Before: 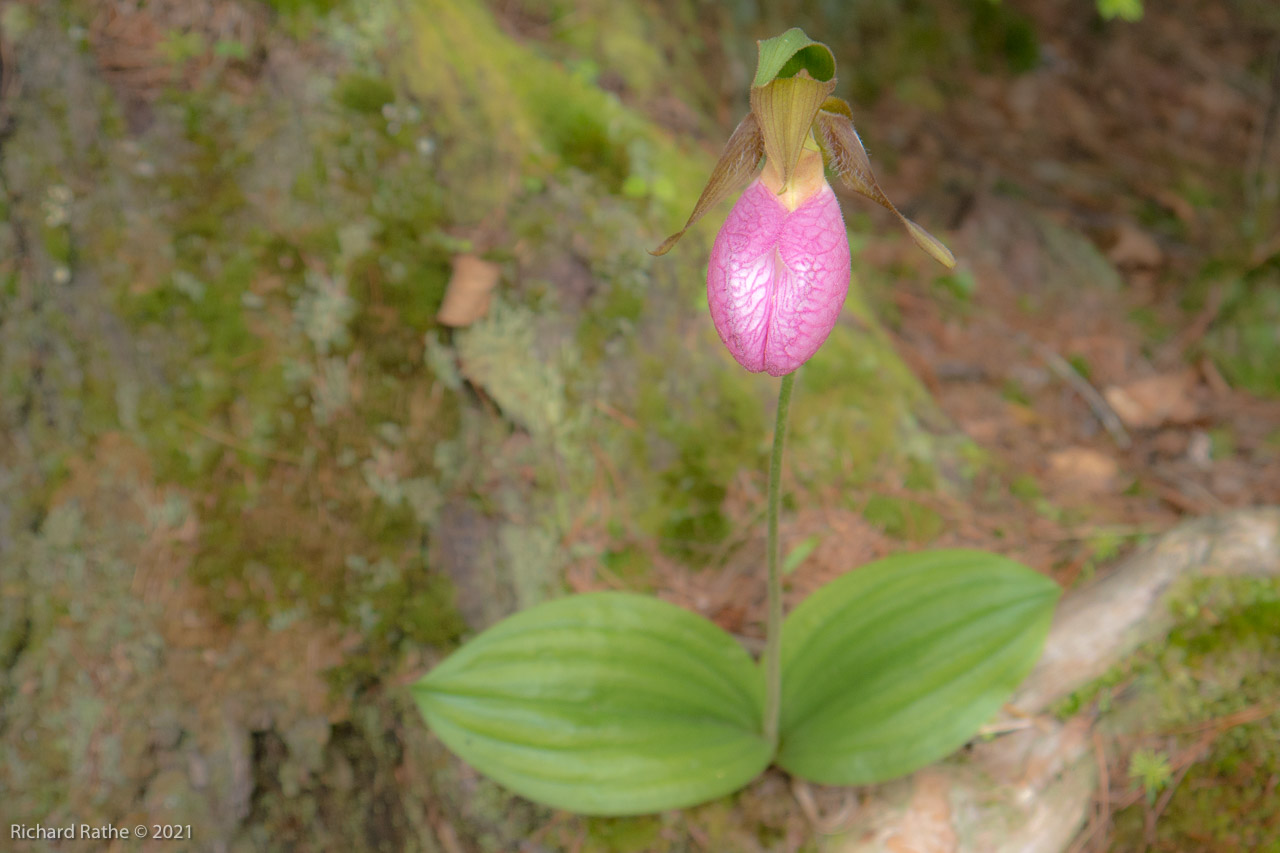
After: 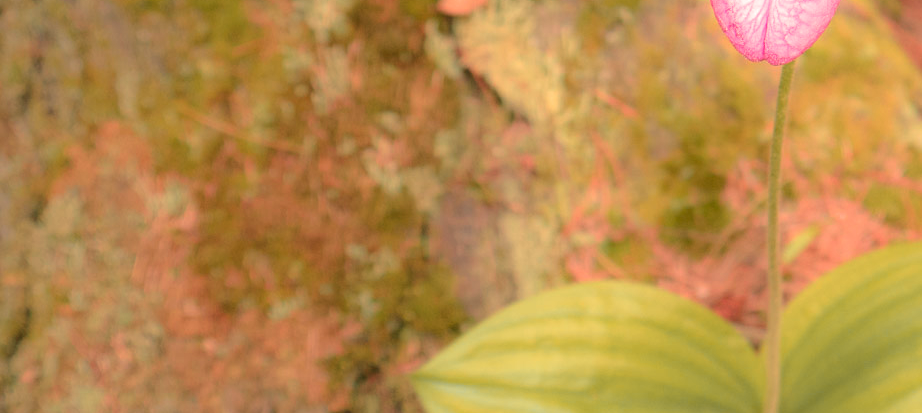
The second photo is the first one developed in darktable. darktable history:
white balance: red 1.138, green 0.996, blue 0.812
exposure: exposure 0.6 EV, compensate highlight preservation false
filmic rgb: black relative exposure -16 EV, white relative exposure 2.93 EV, hardness 10.04, color science v6 (2022)
crop: top 36.498%, right 27.964%, bottom 14.995%
color zones: curves: ch1 [(0.29, 0.492) (0.373, 0.185) (0.509, 0.481)]; ch2 [(0.25, 0.462) (0.749, 0.457)], mix 40.67%
